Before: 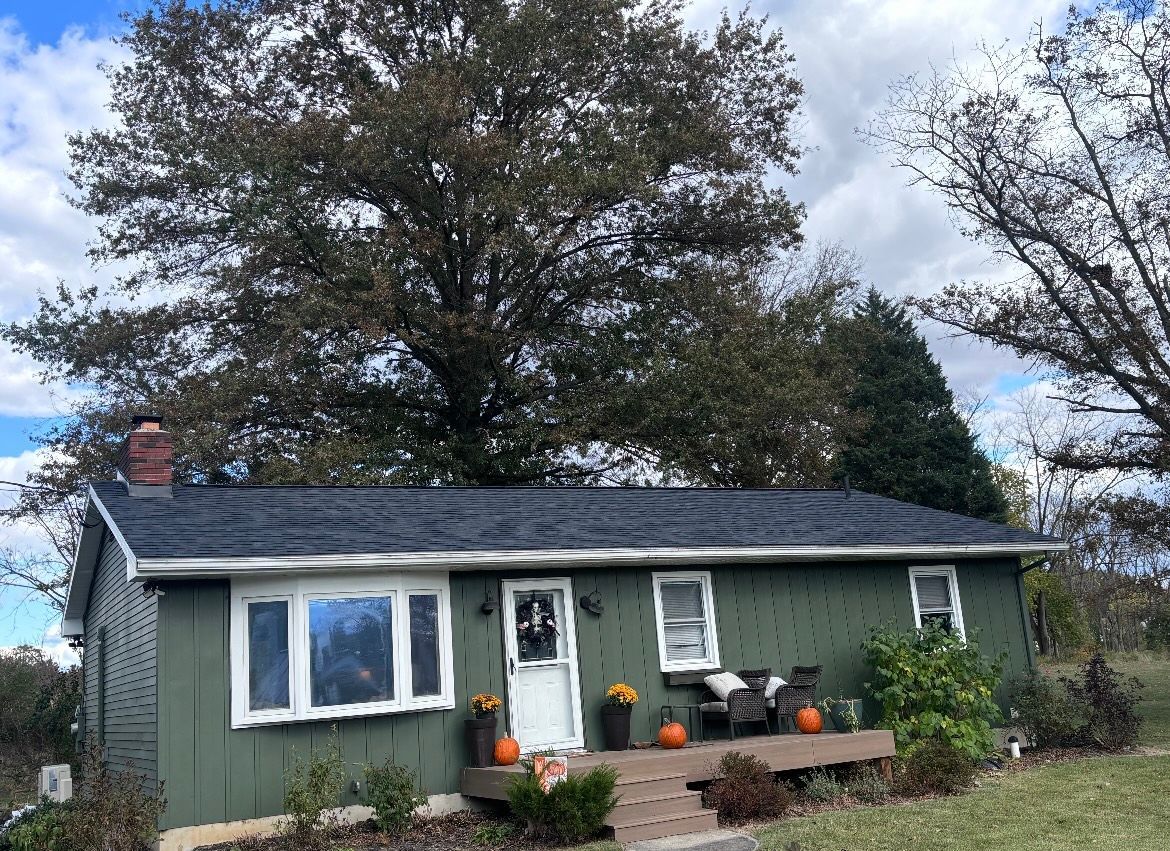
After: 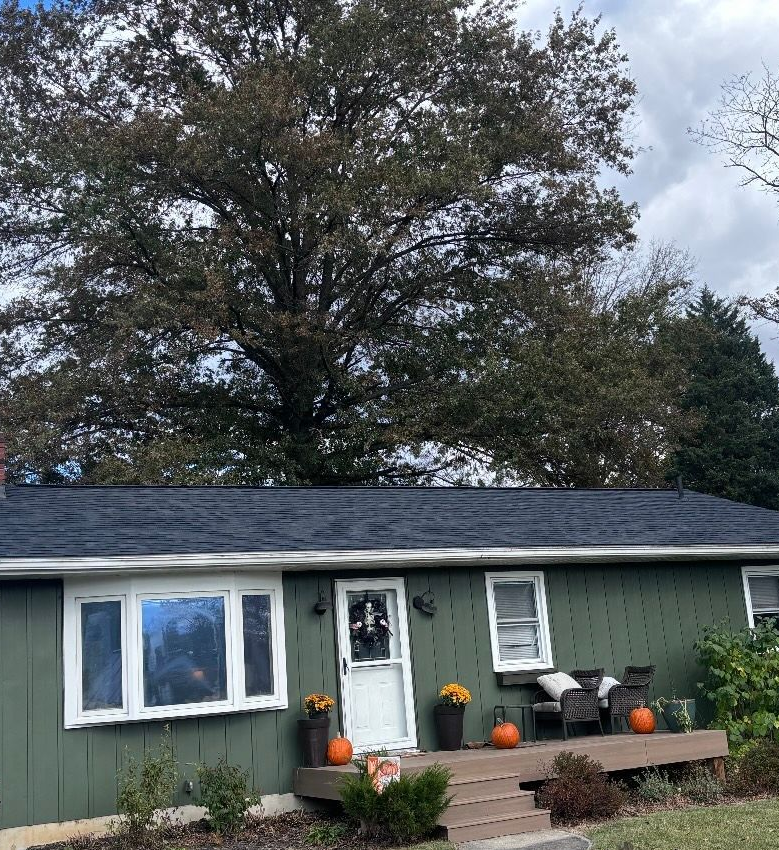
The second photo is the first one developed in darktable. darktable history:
crop and rotate: left 14.342%, right 18.994%
